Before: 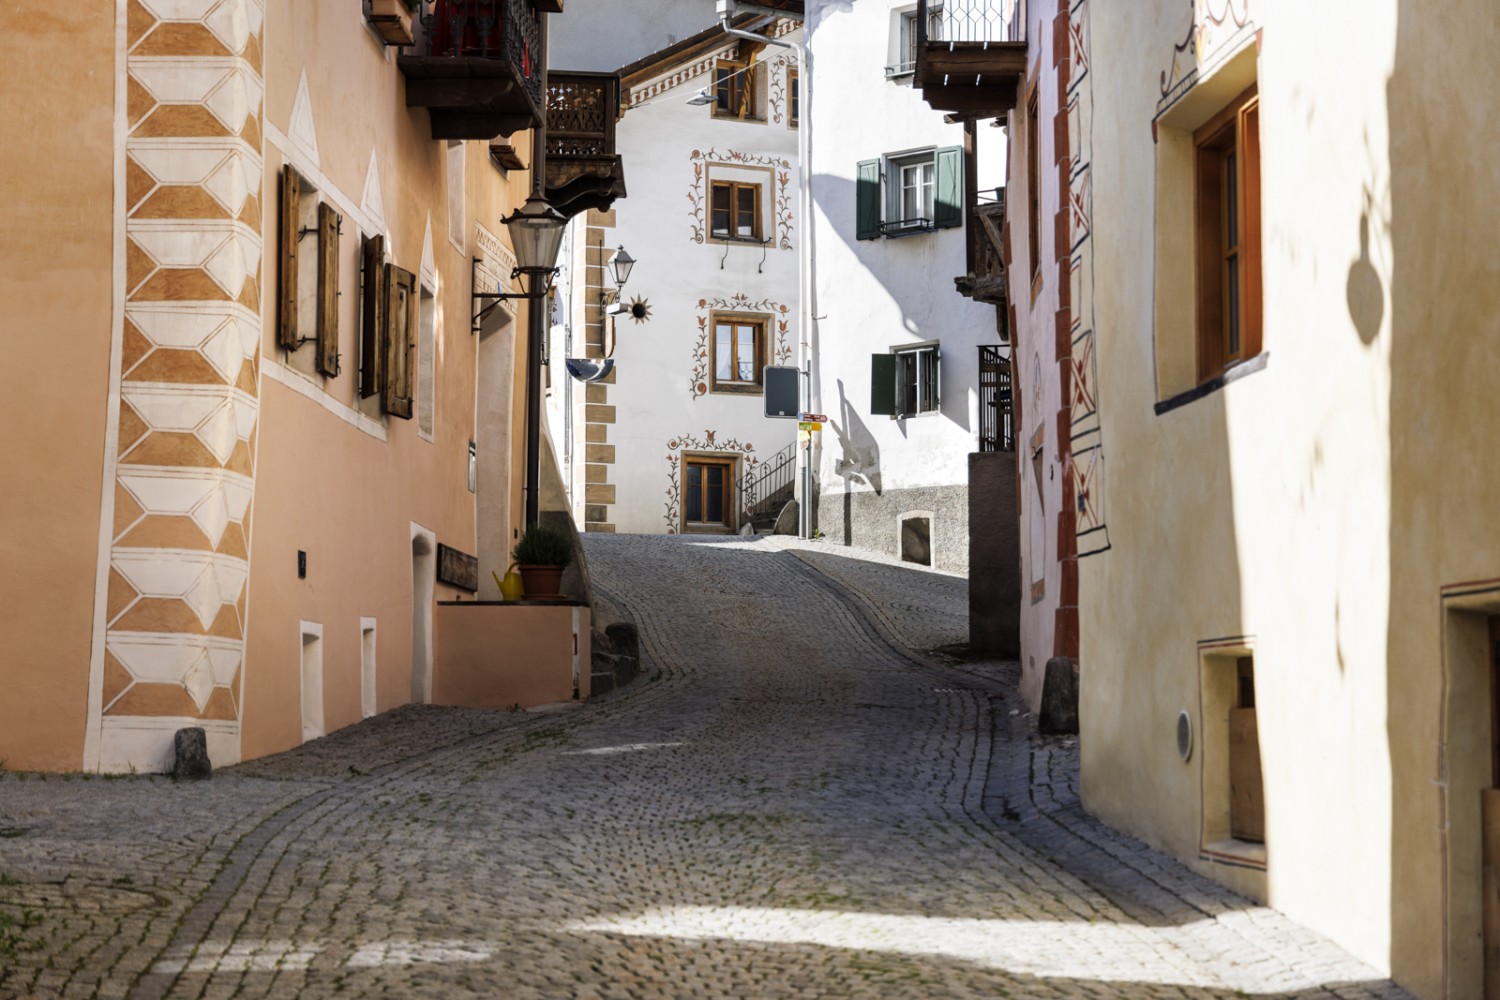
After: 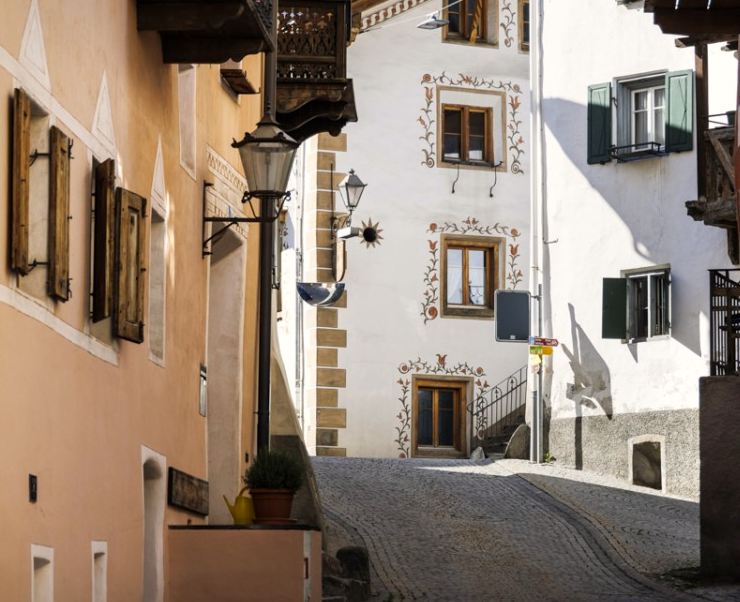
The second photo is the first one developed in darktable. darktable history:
crop: left 17.961%, top 7.695%, right 32.449%, bottom 32.016%
color correction: highlights a* 0.611, highlights b* 2.81, saturation 1.1
